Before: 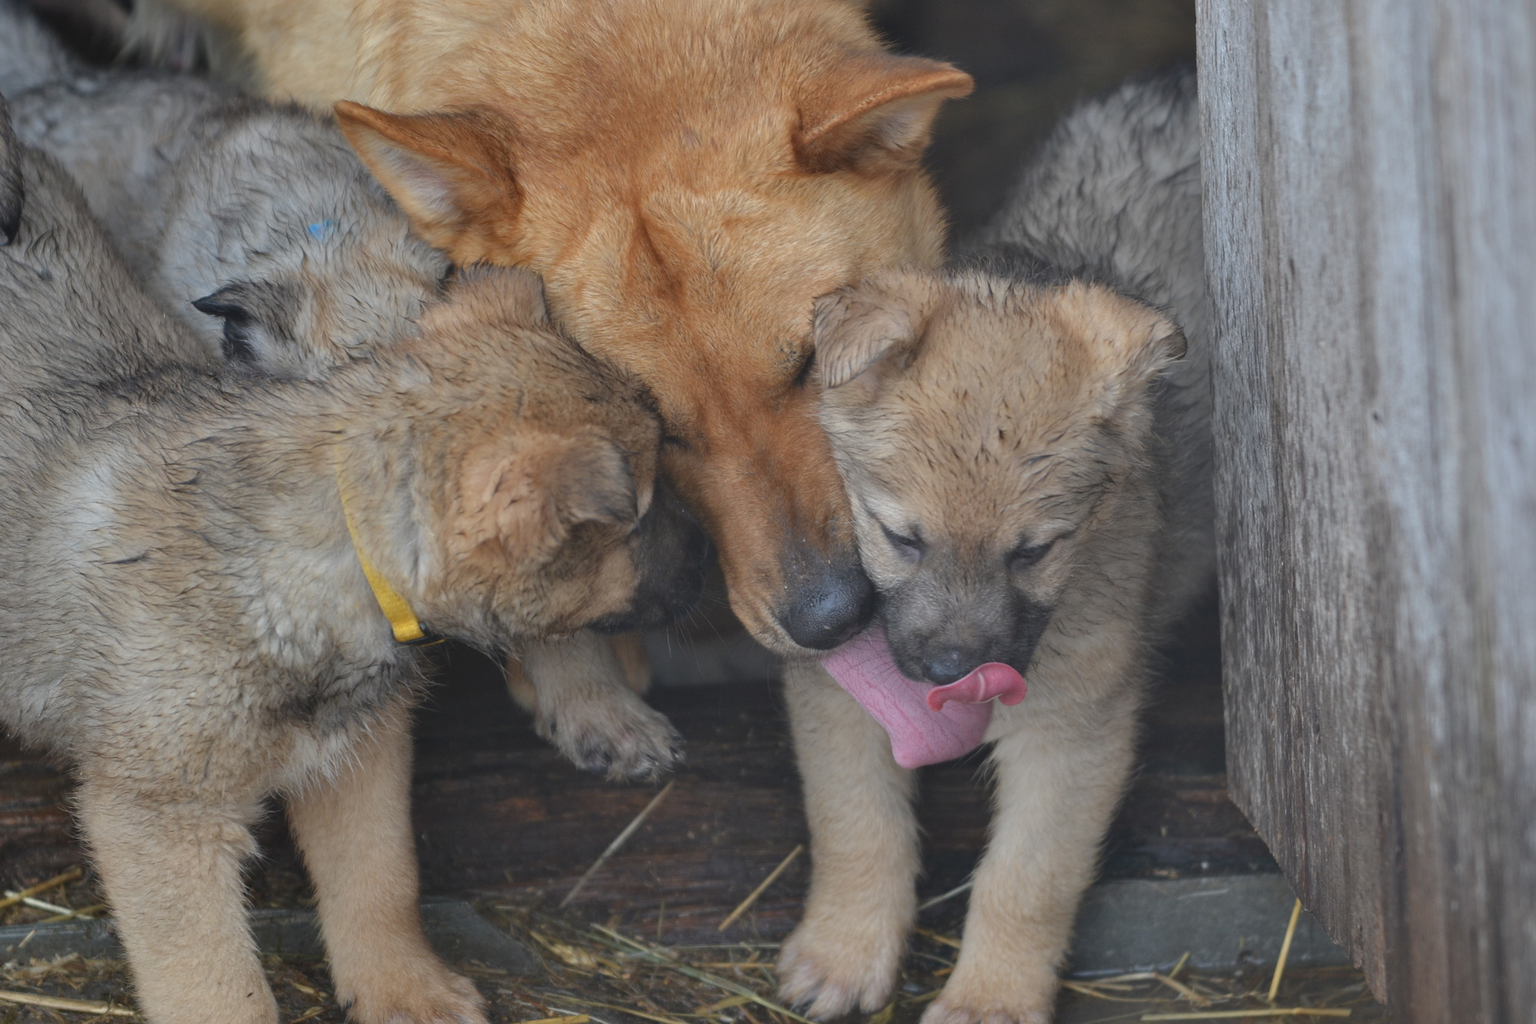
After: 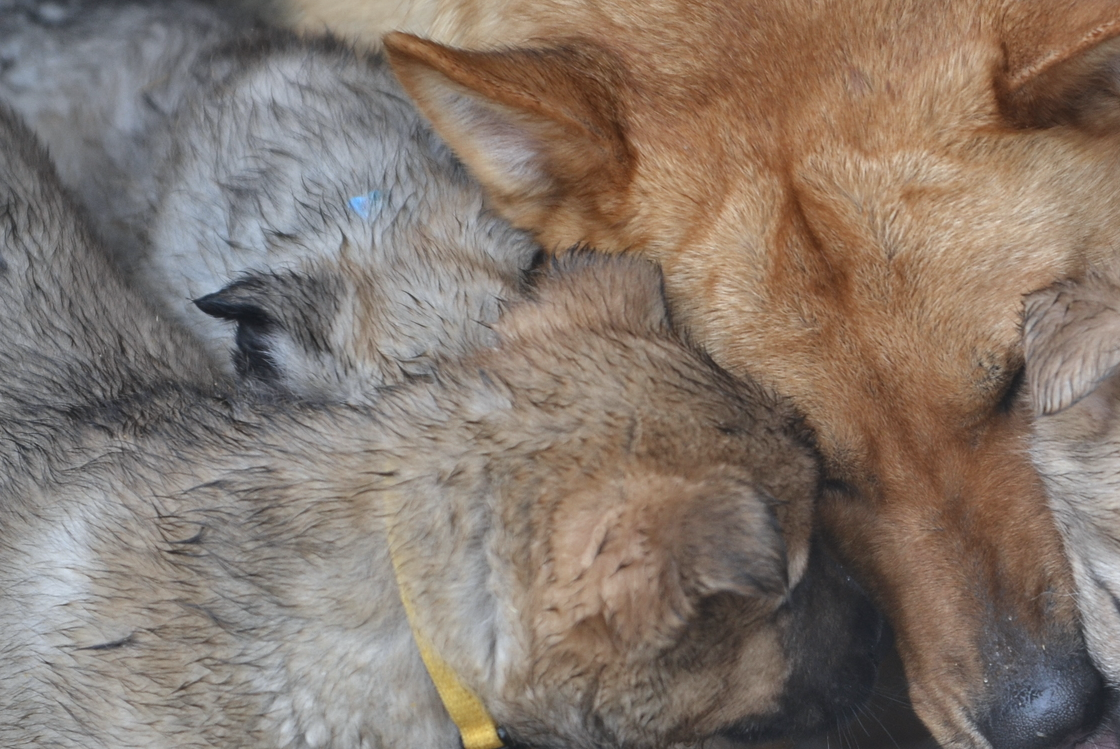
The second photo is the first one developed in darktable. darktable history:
color zones: curves: ch0 [(0, 0.5) (0.125, 0.4) (0.25, 0.5) (0.375, 0.4) (0.5, 0.4) (0.625, 0.6) (0.75, 0.6) (0.875, 0.5)]; ch1 [(0, 0.4) (0.125, 0.5) (0.25, 0.4) (0.375, 0.4) (0.5, 0.4) (0.625, 0.4) (0.75, 0.5) (0.875, 0.4)]; ch2 [(0, 0.6) (0.125, 0.5) (0.25, 0.5) (0.375, 0.6) (0.5, 0.6) (0.625, 0.5) (0.75, 0.5) (0.875, 0.5)]
tone equalizer: -8 EV -0.417 EV, -7 EV -0.389 EV, -6 EV -0.333 EV, -5 EV -0.222 EV, -3 EV 0.222 EV, -2 EV 0.333 EV, -1 EV 0.389 EV, +0 EV 0.417 EV, edges refinement/feathering 500, mask exposure compensation -1.57 EV, preserve details no
crop and rotate: left 3.047%, top 7.509%, right 42.236%, bottom 37.598%
white balance: red 0.983, blue 1.036
